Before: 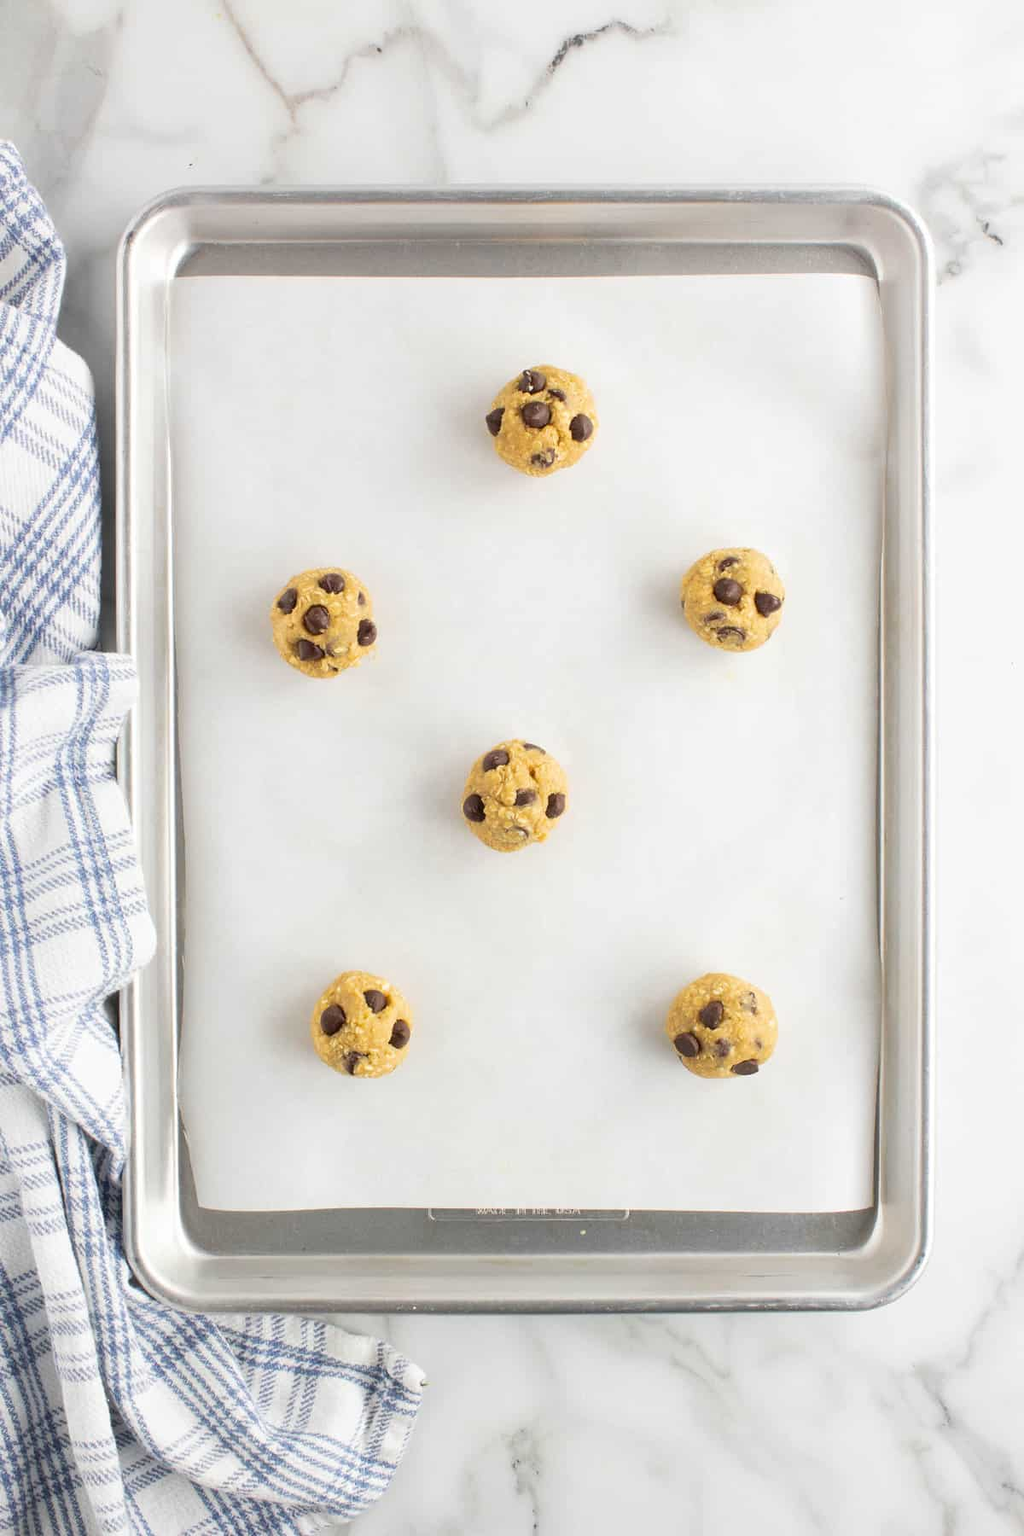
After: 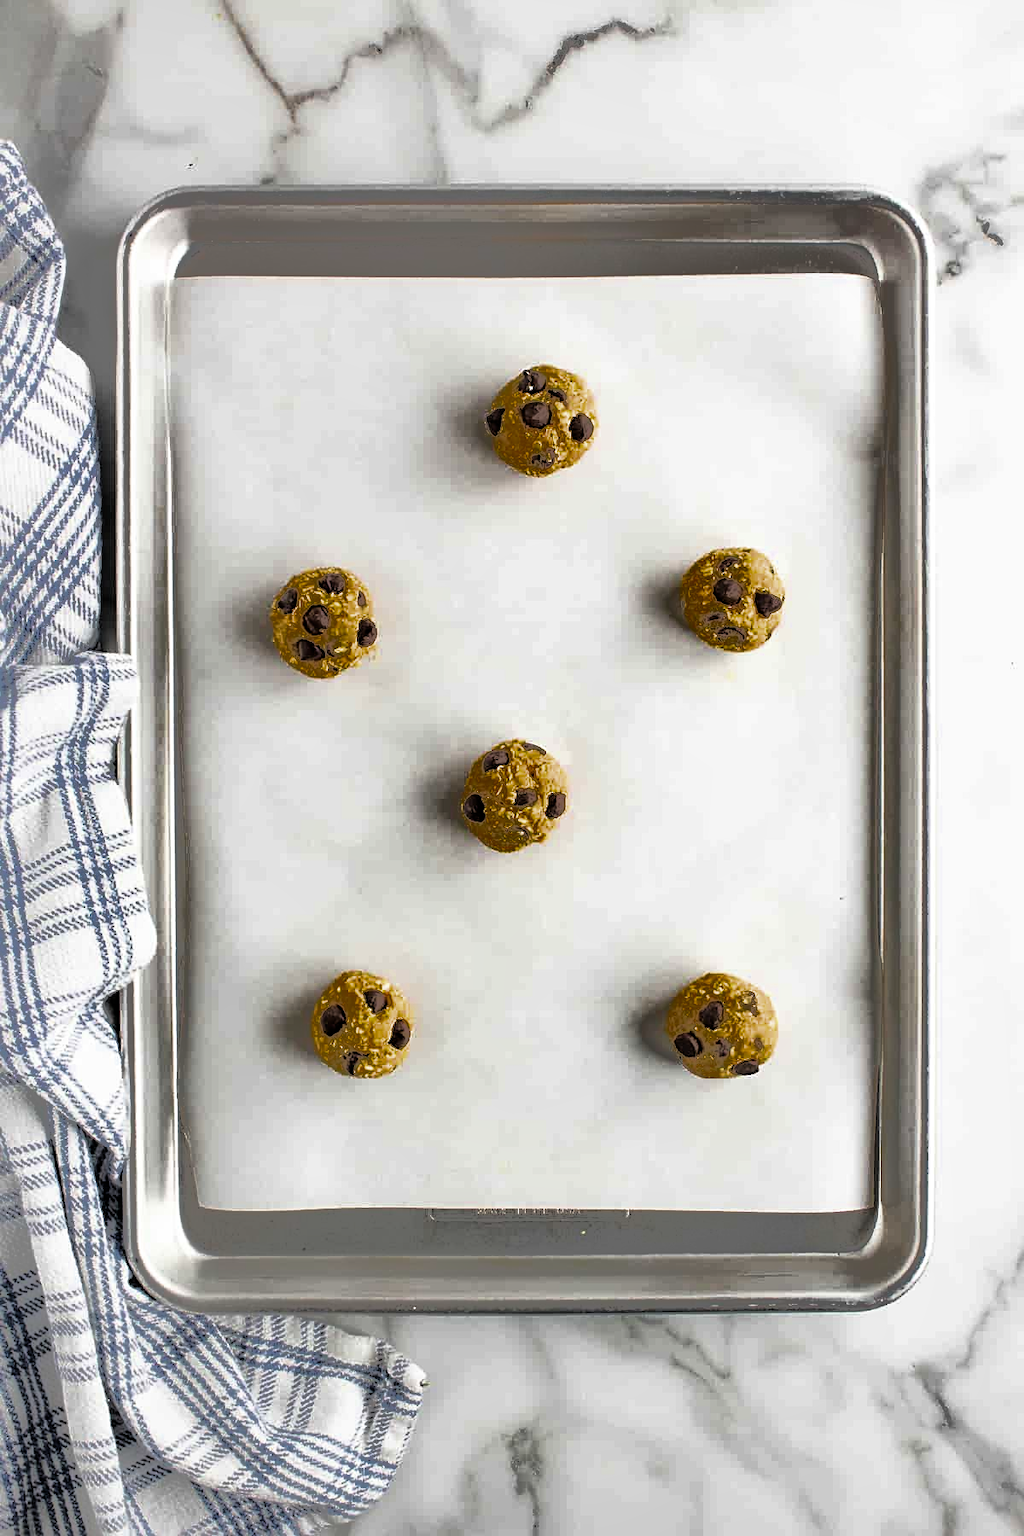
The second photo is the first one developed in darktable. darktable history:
filmic rgb: black relative exposure -3.62 EV, white relative exposure 2.17 EV, hardness 3.62
shadows and highlights: shadows -18.25, highlights -73.35
sharpen: radius 2.486, amount 0.333
tone equalizer: -8 EV 0.231 EV, -7 EV 0.417 EV, -6 EV 0.437 EV, -5 EV 0.263 EV, -3 EV -0.266 EV, -2 EV -0.42 EV, -1 EV -0.397 EV, +0 EV -0.278 EV, mask exposure compensation -0.516 EV
